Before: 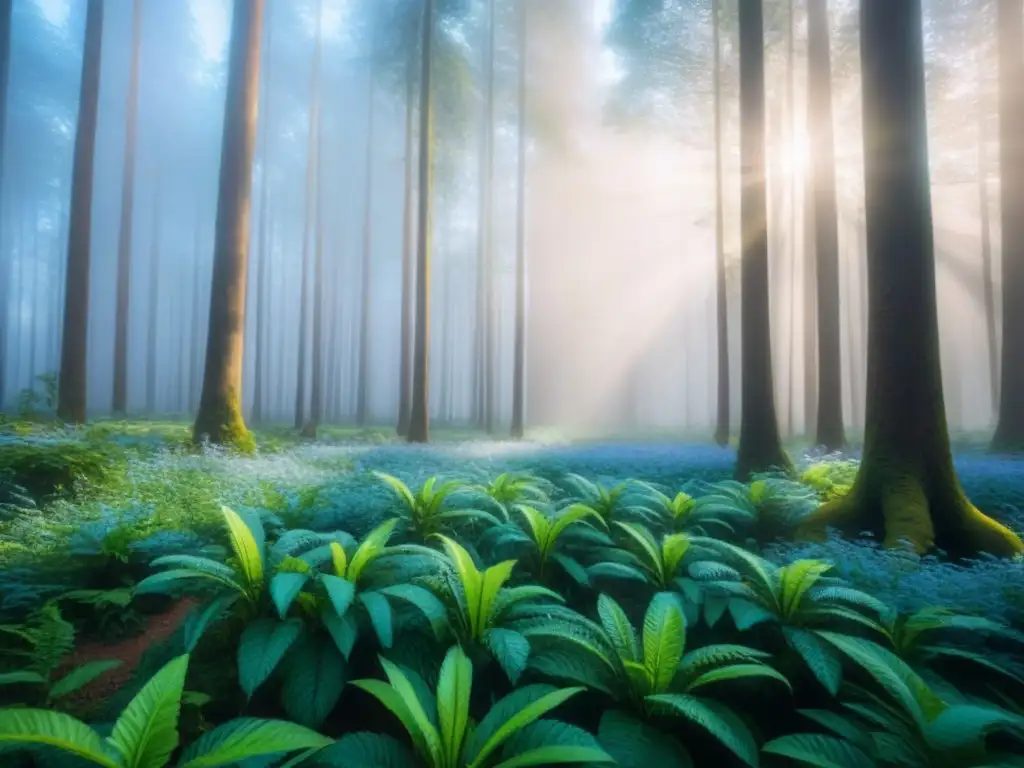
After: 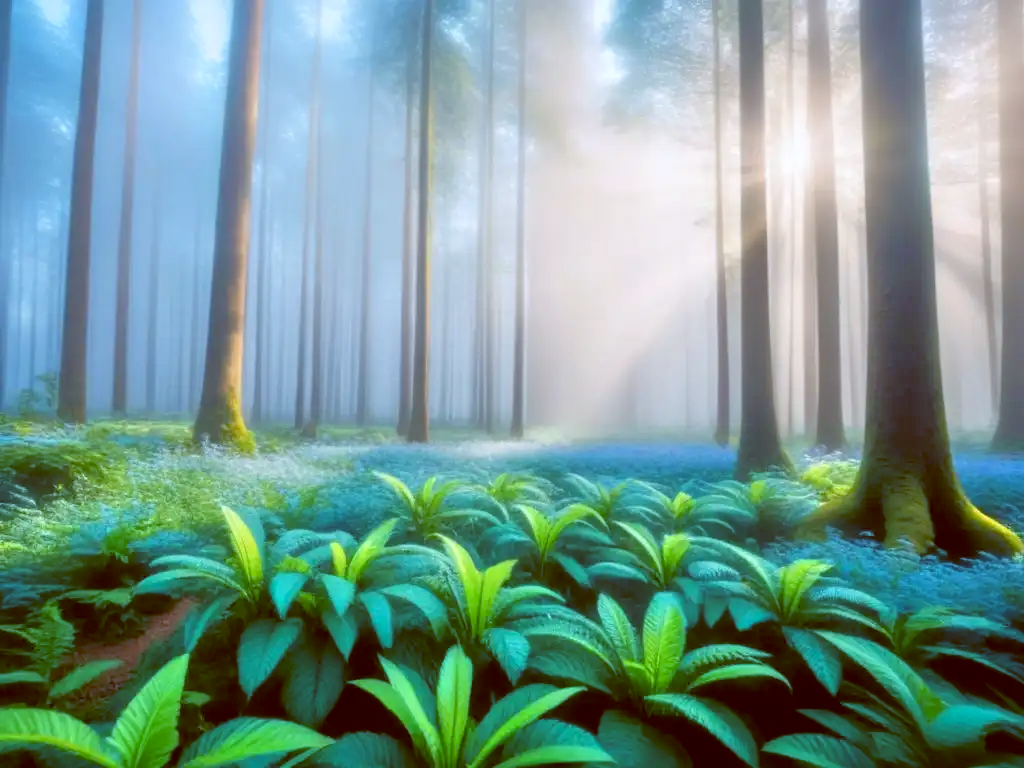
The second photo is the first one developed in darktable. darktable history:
color balance: lift [1, 1.015, 1.004, 0.985], gamma [1, 0.958, 0.971, 1.042], gain [1, 0.956, 0.977, 1.044]
tone equalizer: -7 EV 0.15 EV, -6 EV 0.6 EV, -5 EV 1.15 EV, -4 EV 1.33 EV, -3 EV 1.15 EV, -2 EV 0.6 EV, -1 EV 0.15 EV, mask exposure compensation -0.5 EV
